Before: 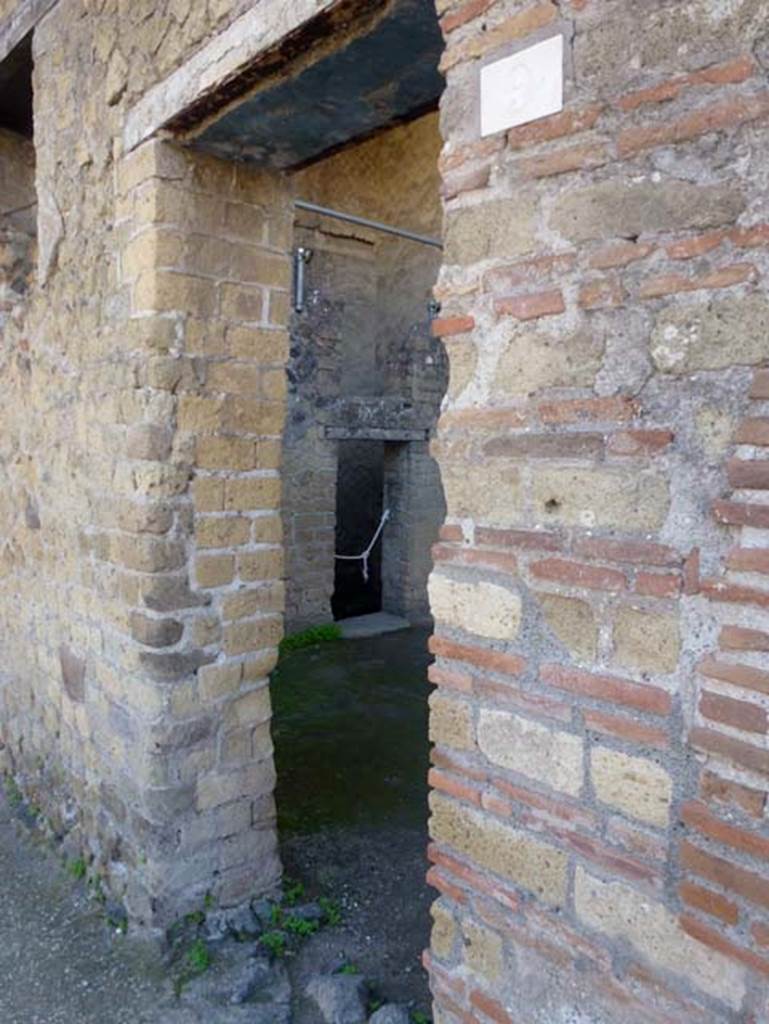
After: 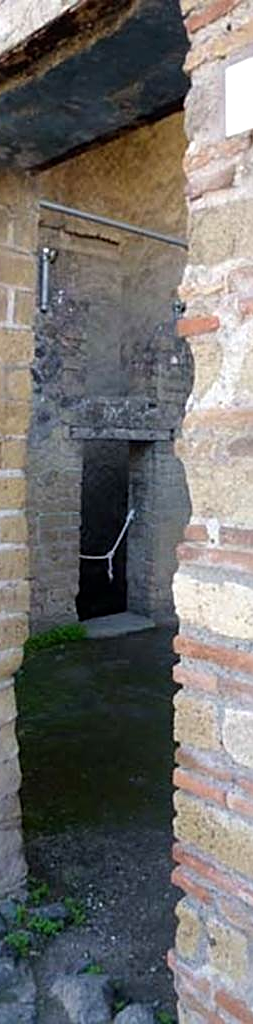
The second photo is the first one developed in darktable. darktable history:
exposure: exposure -0.053 EV, compensate highlight preservation false
sharpen: on, module defaults
crop: left 33.277%, right 33.699%
tone equalizer: -8 EV -0.414 EV, -7 EV -0.358 EV, -6 EV -0.324 EV, -5 EV -0.194 EV, -3 EV 0.253 EV, -2 EV 0.33 EV, -1 EV 0.399 EV, +0 EV 0.417 EV
